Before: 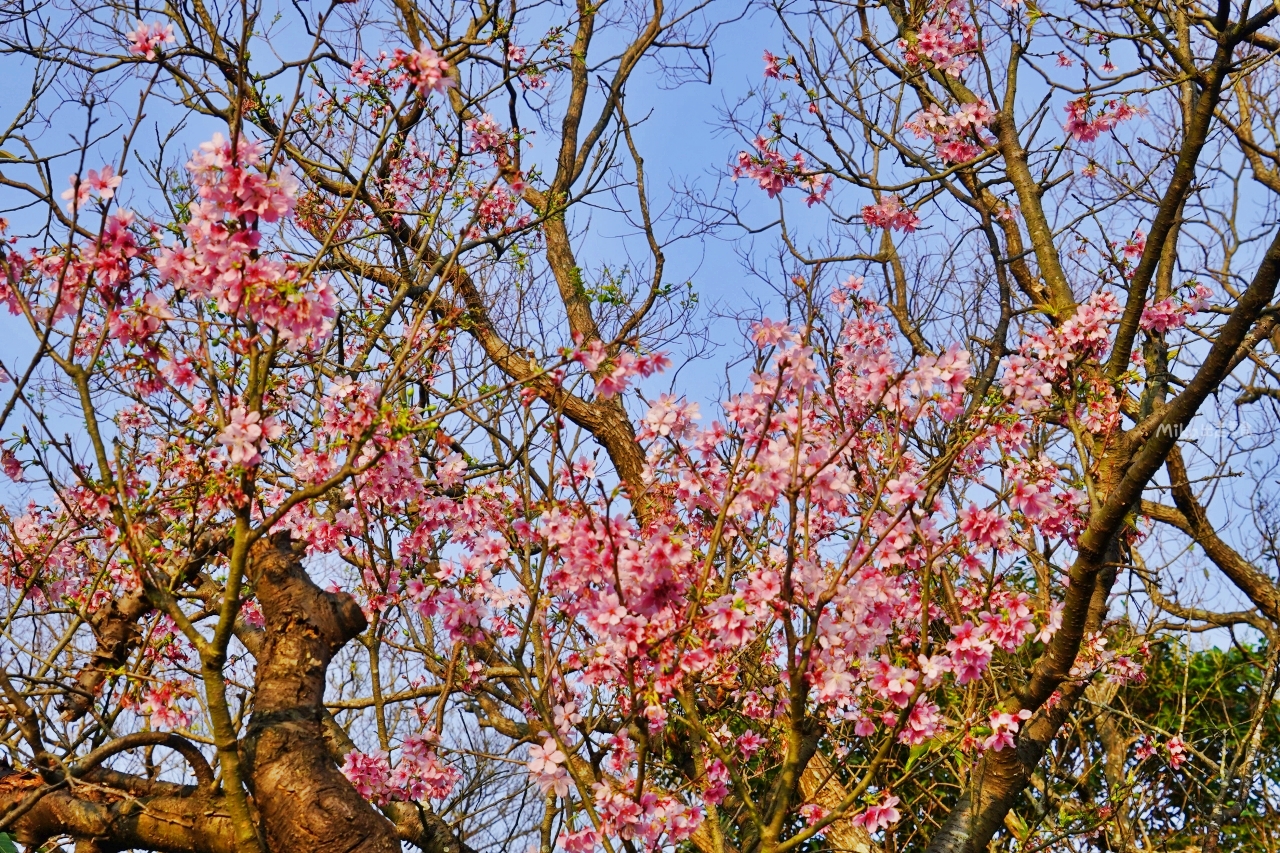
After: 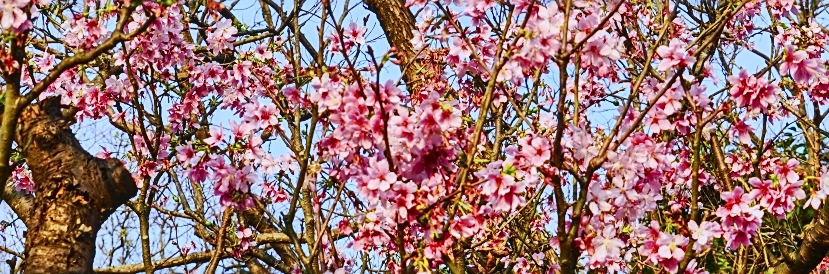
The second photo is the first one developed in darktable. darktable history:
local contrast: detail 110%
crop: left 18.023%, top 50.933%, right 17.143%, bottom 16.913%
sharpen: on, module defaults
contrast brightness saturation: contrast 0.284
color calibration: illuminant custom, x 0.368, y 0.373, temperature 4341.8 K
